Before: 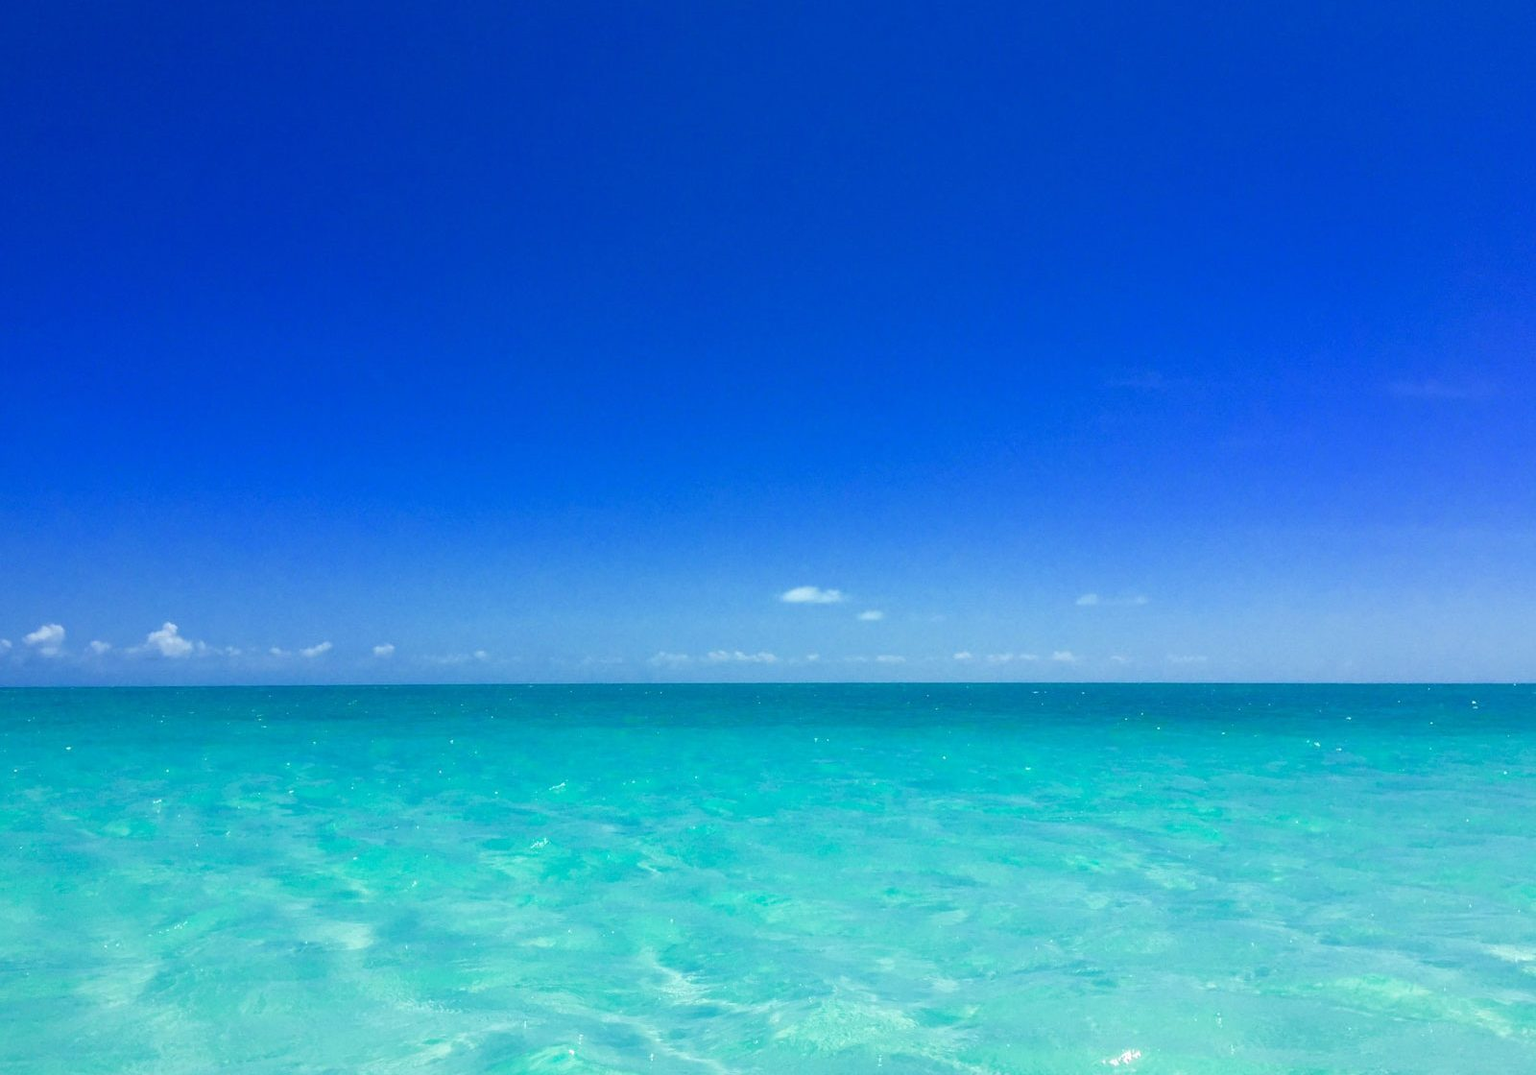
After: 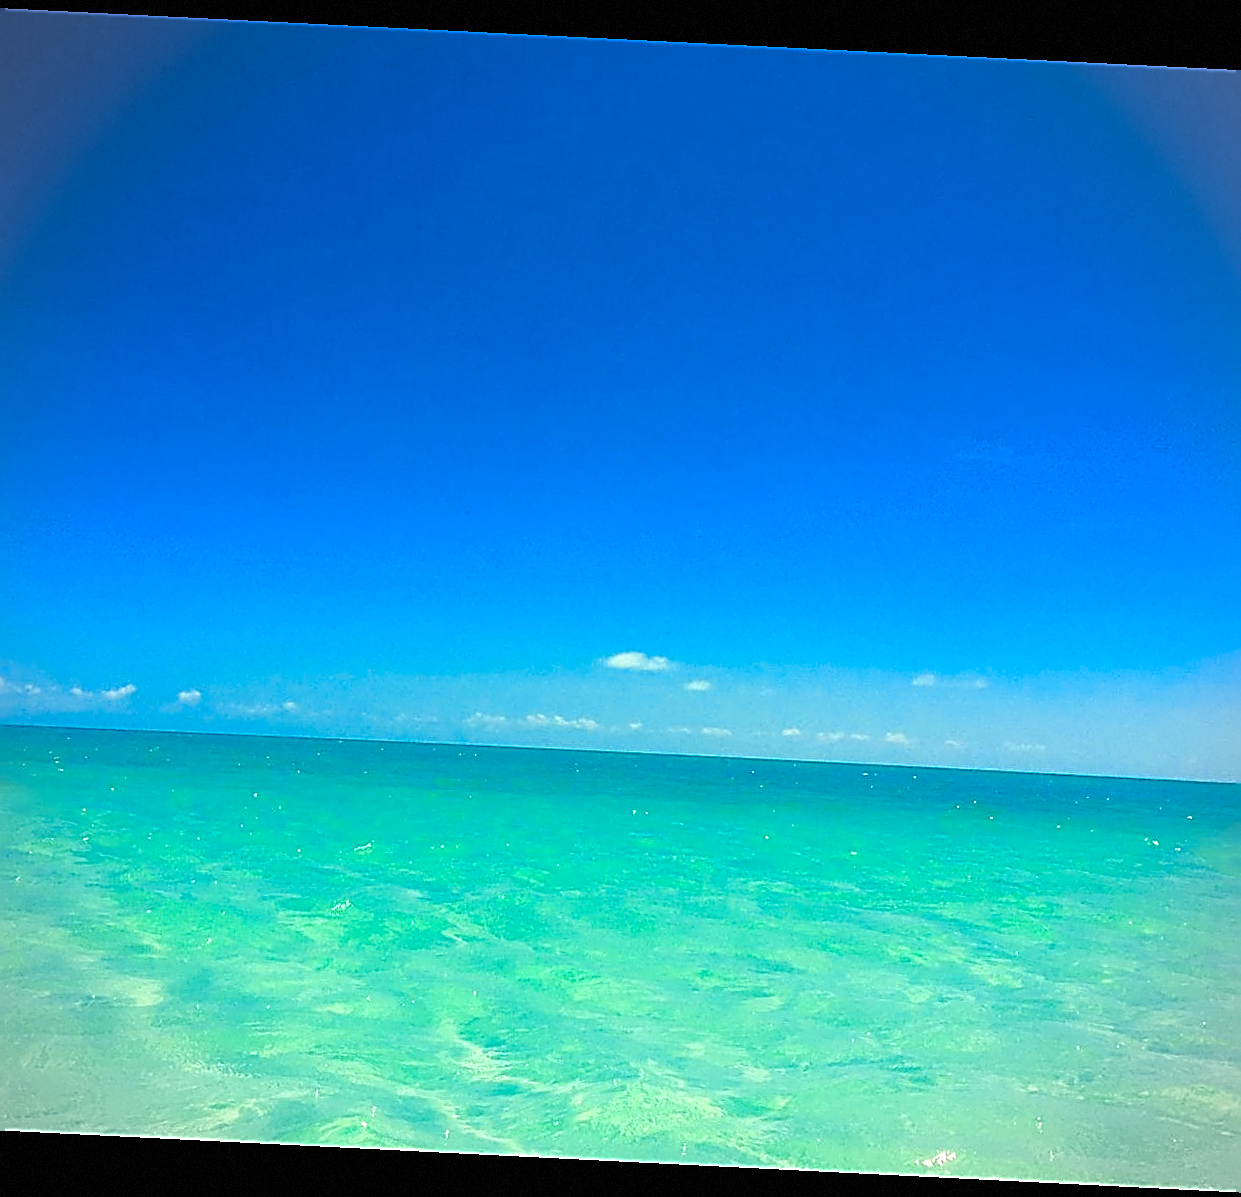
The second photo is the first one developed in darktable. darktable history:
sharpen: amount 1.995
crop and rotate: angle -2.86°, left 14.083%, top 0.016%, right 10.849%, bottom 0.051%
exposure: exposure 0.289 EV, compensate highlight preservation false
color balance rgb: perceptual saturation grading › global saturation 25.436%, hue shift -10.98°, perceptual brilliance grading › mid-tones 10.685%, perceptual brilliance grading › shadows 15.768%
levels: mode automatic
color correction: highlights a* 1.33, highlights b* 17.16
vignetting: fall-off radius 61.05%, brightness -0.267, dithering 8-bit output
